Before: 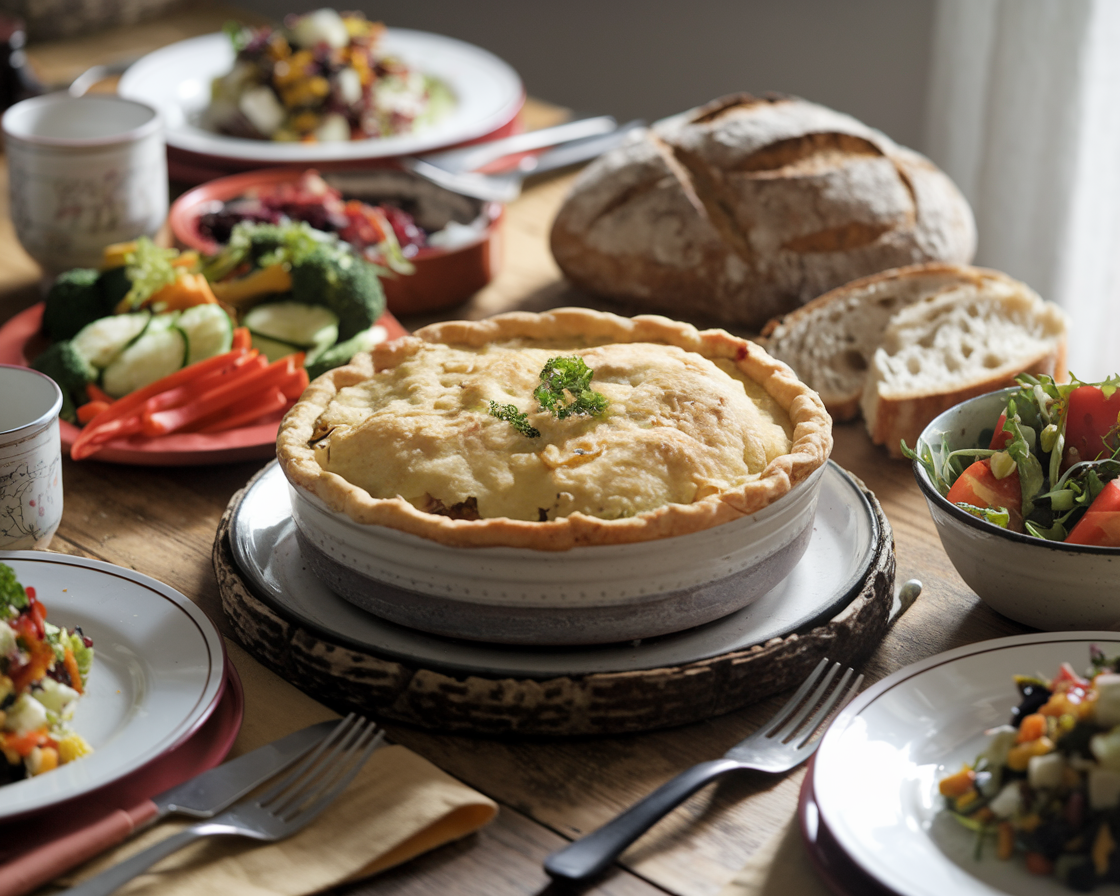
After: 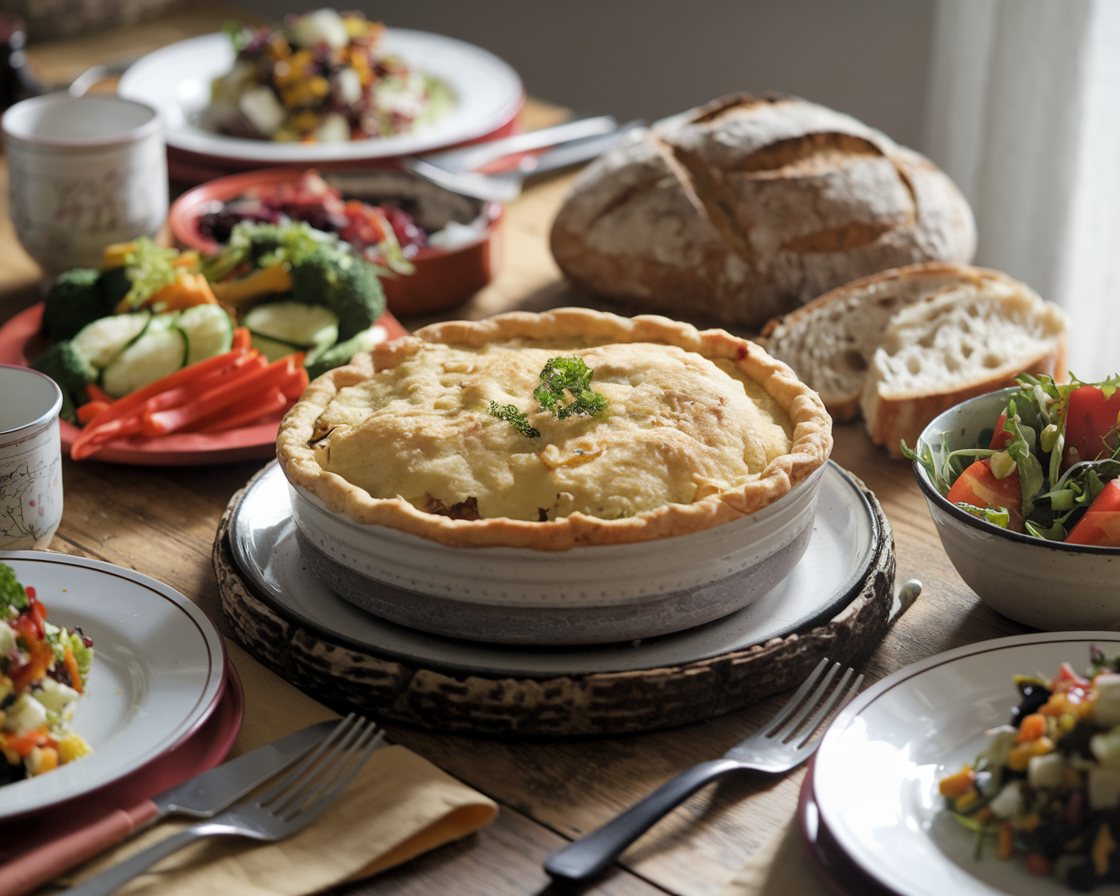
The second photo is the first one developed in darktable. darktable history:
shadows and highlights: shadows 24.75, highlights -26.35
